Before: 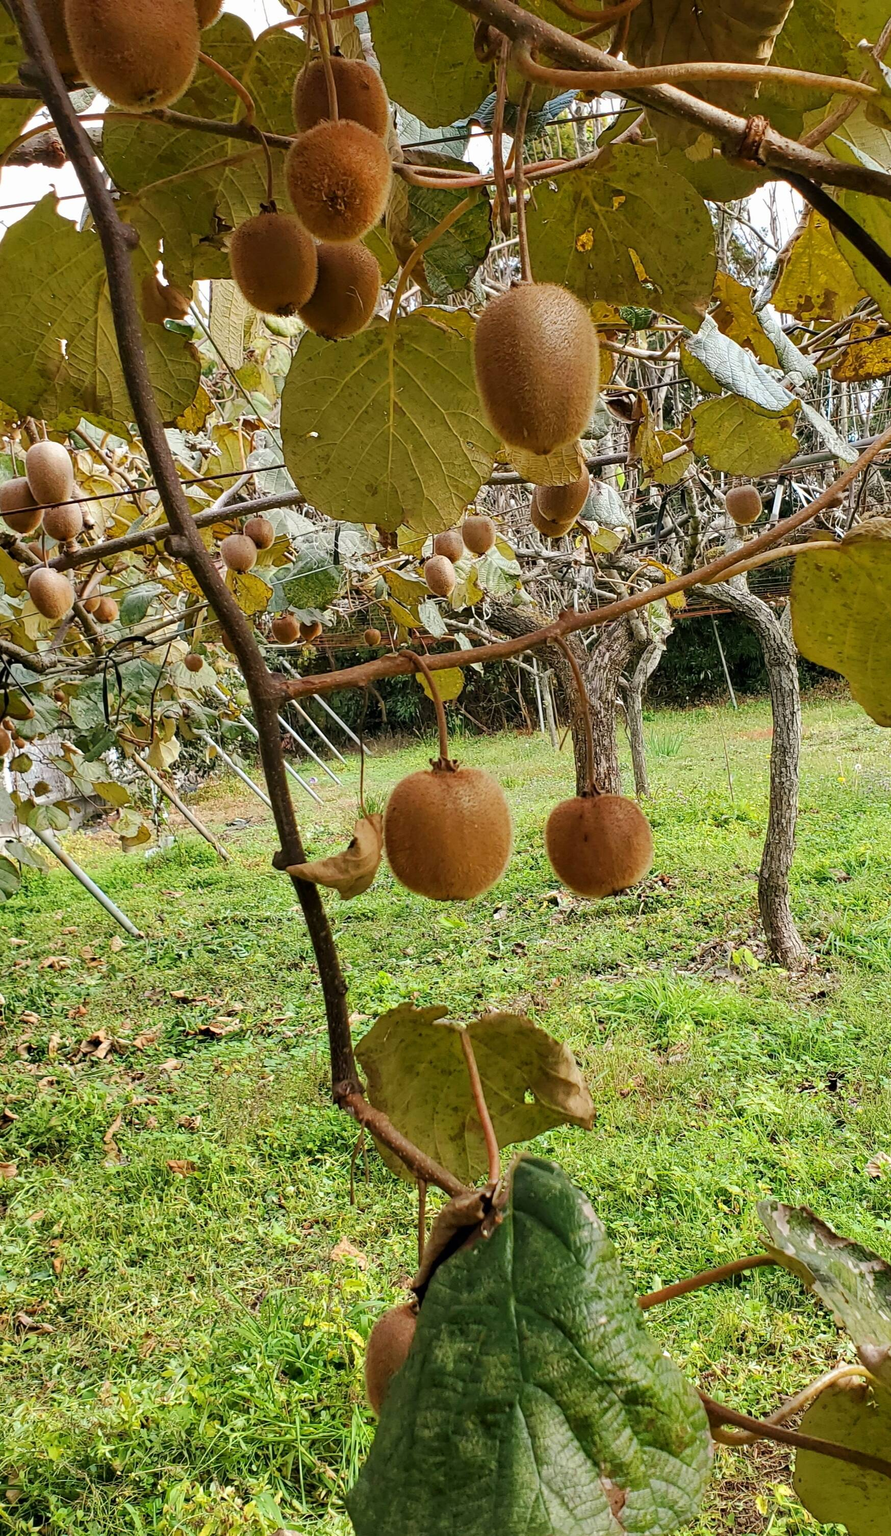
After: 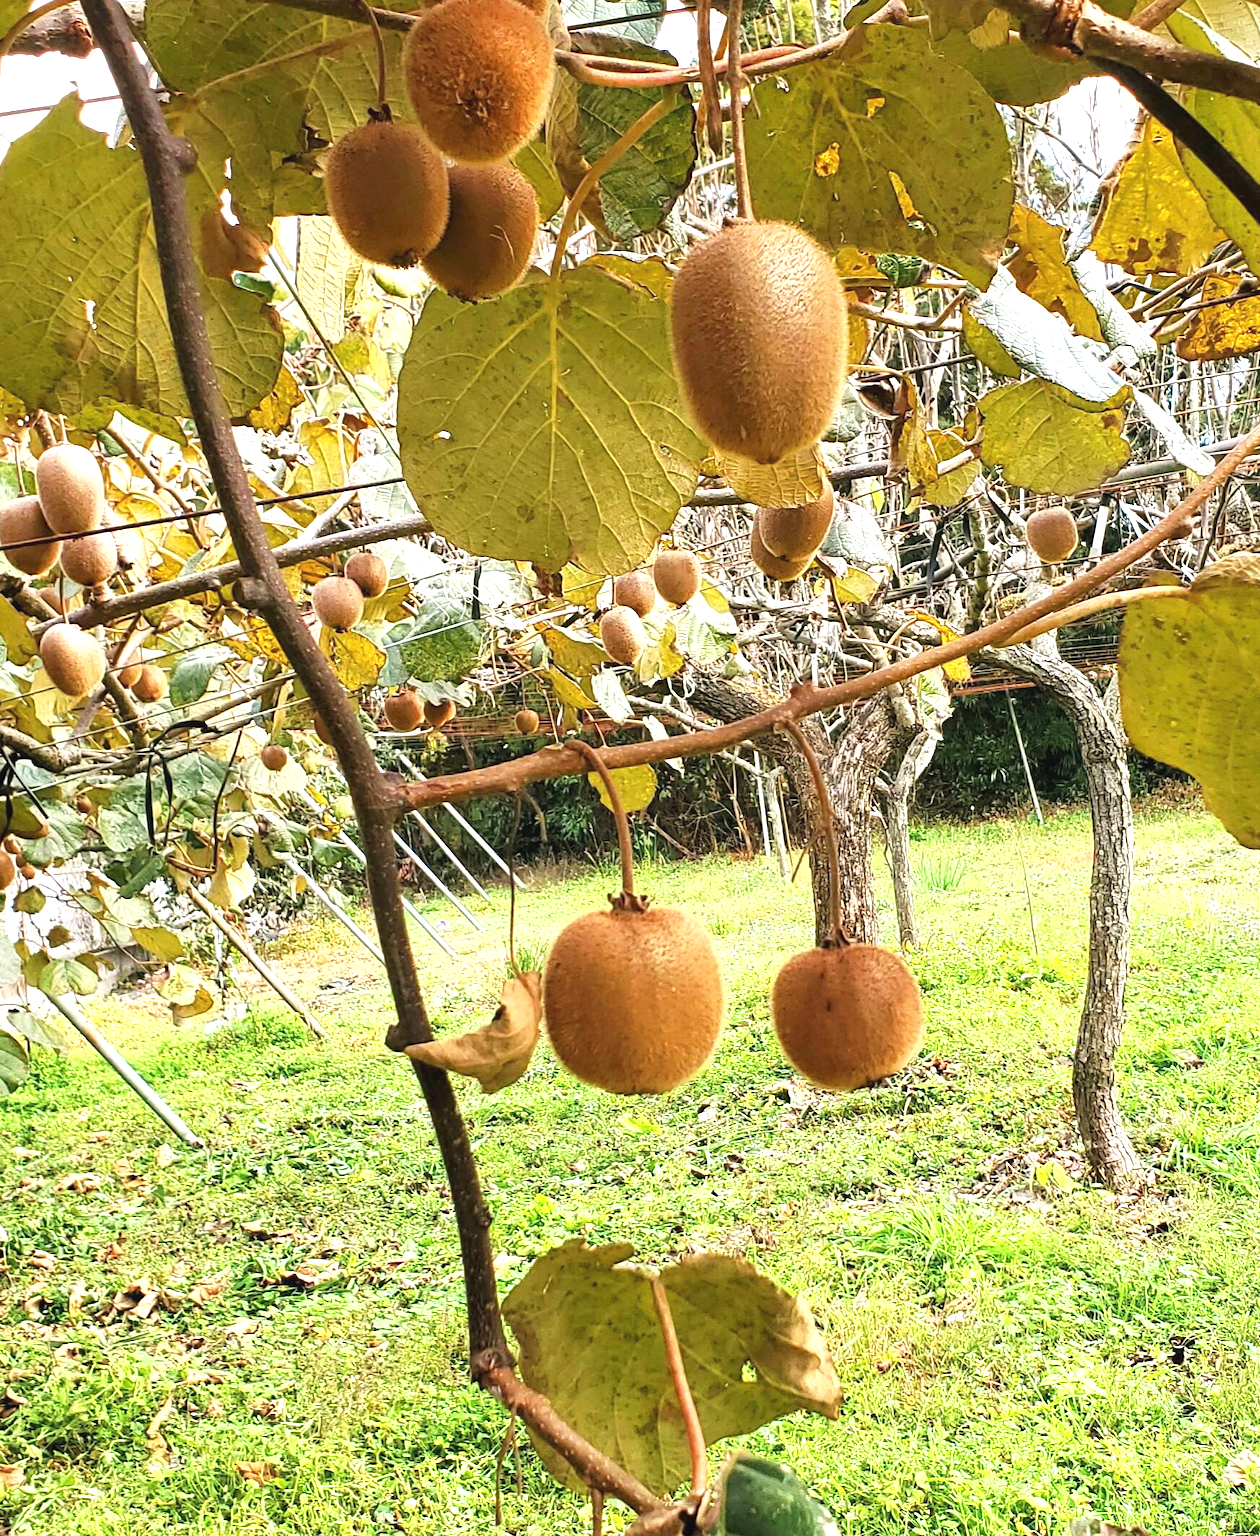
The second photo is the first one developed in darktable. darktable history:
exposure: black level correction -0.002, exposure 1.115 EV, compensate highlight preservation false
crop and rotate: top 8.293%, bottom 20.996%
